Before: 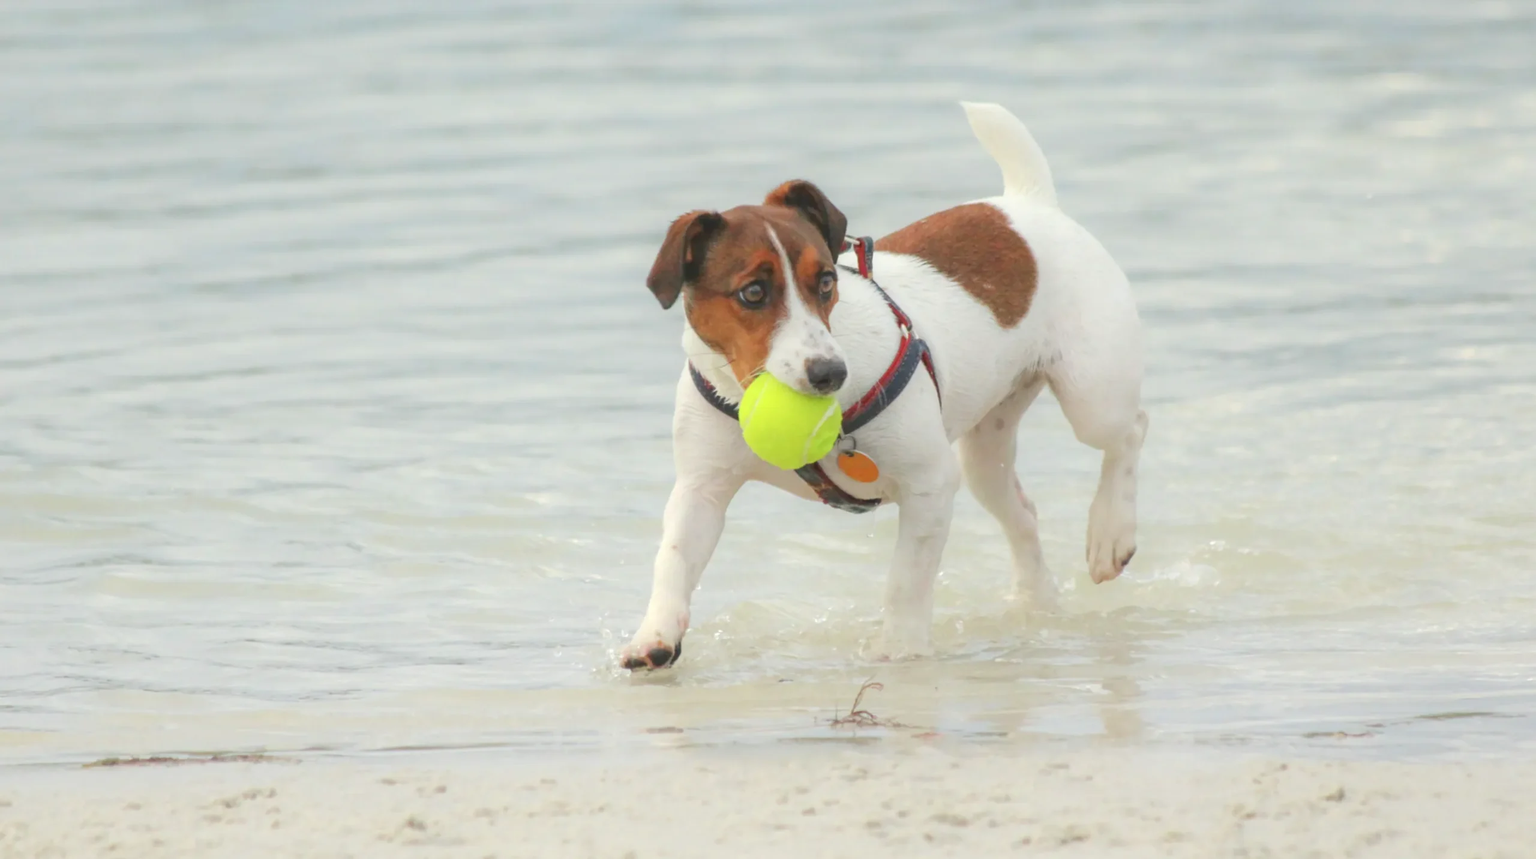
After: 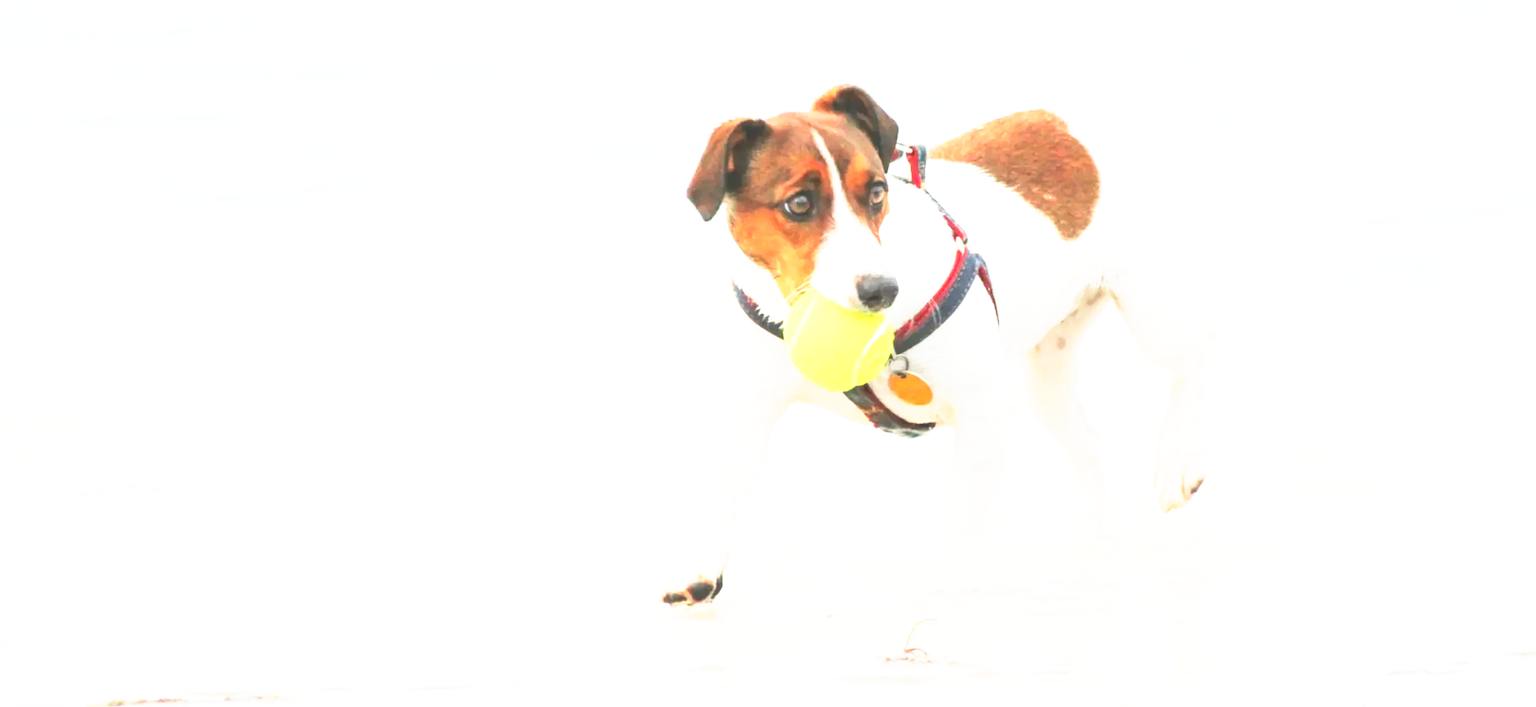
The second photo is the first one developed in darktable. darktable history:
tone curve: curves: ch0 [(0, 0) (0.003, 0.116) (0.011, 0.116) (0.025, 0.113) (0.044, 0.114) (0.069, 0.118) (0.1, 0.137) (0.136, 0.171) (0.177, 0.213) (0.224, 0.259) (0.277, 0.316) (0.335, 0.381) (0.399, 0.458) (0.468, 0.548) (0.543, 0.654) (0.623, 0.775) (0.709, 0.895) (0.801, 0.972) (0.898, 0.991) (1, 1)], preserve colors none
crop and rotate: angle 0.054°, top 11.677%, right 5.729%, bottom 10.612%
exposure: black level correction 0, exposure 0.87 EV, compensate highlight preservation false
